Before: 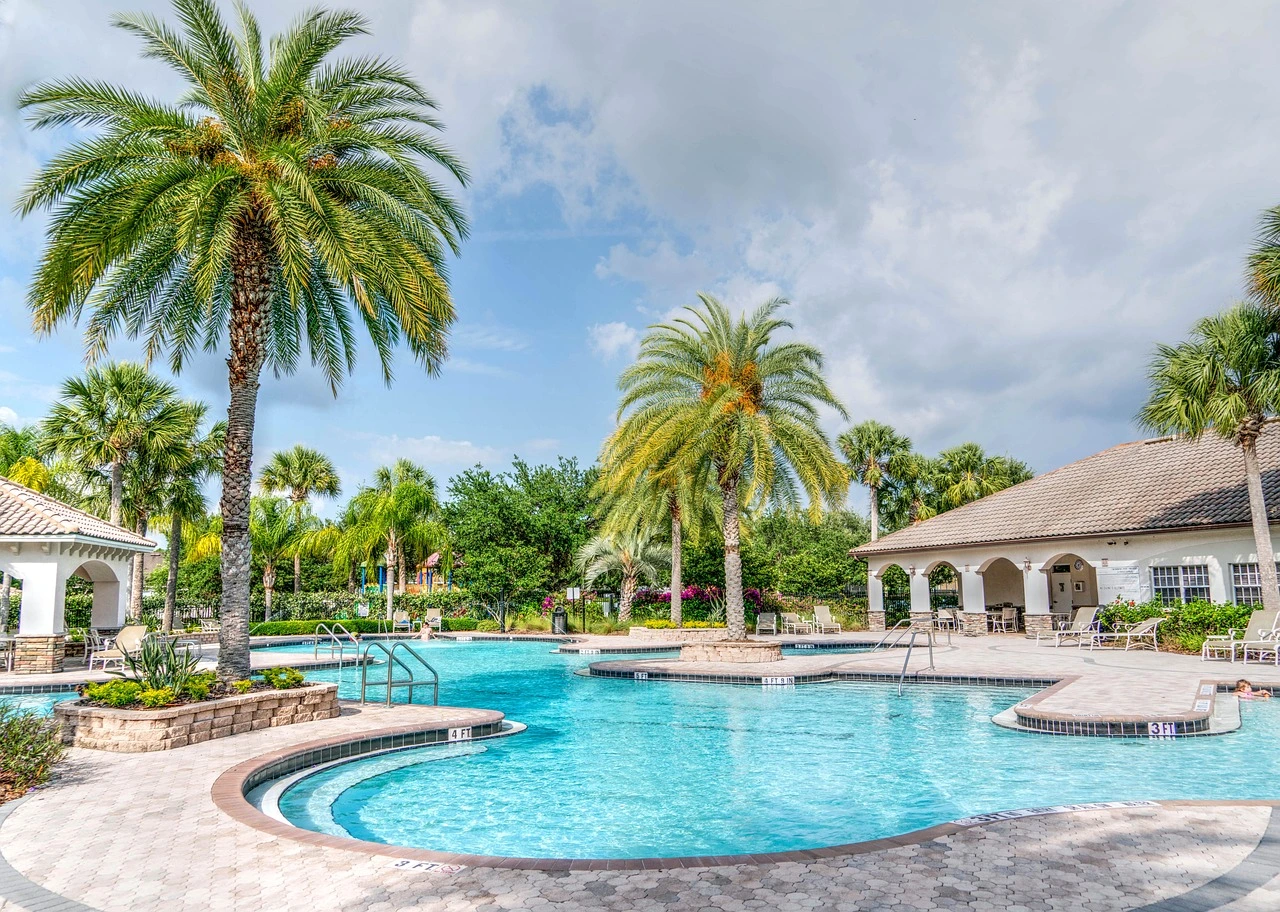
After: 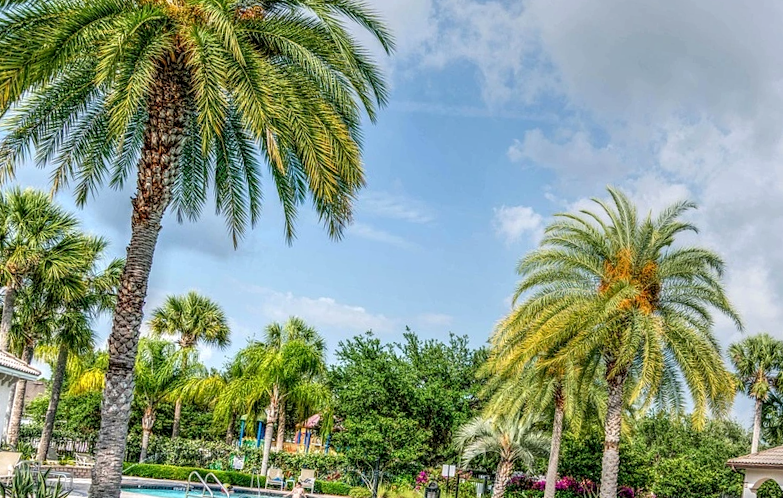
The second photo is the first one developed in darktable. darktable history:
crop and rotate: angle -6.69°, left 2.077%, top 6.741%, right 27.145%, bottom 30.017%
local contrast: on, module defaults
